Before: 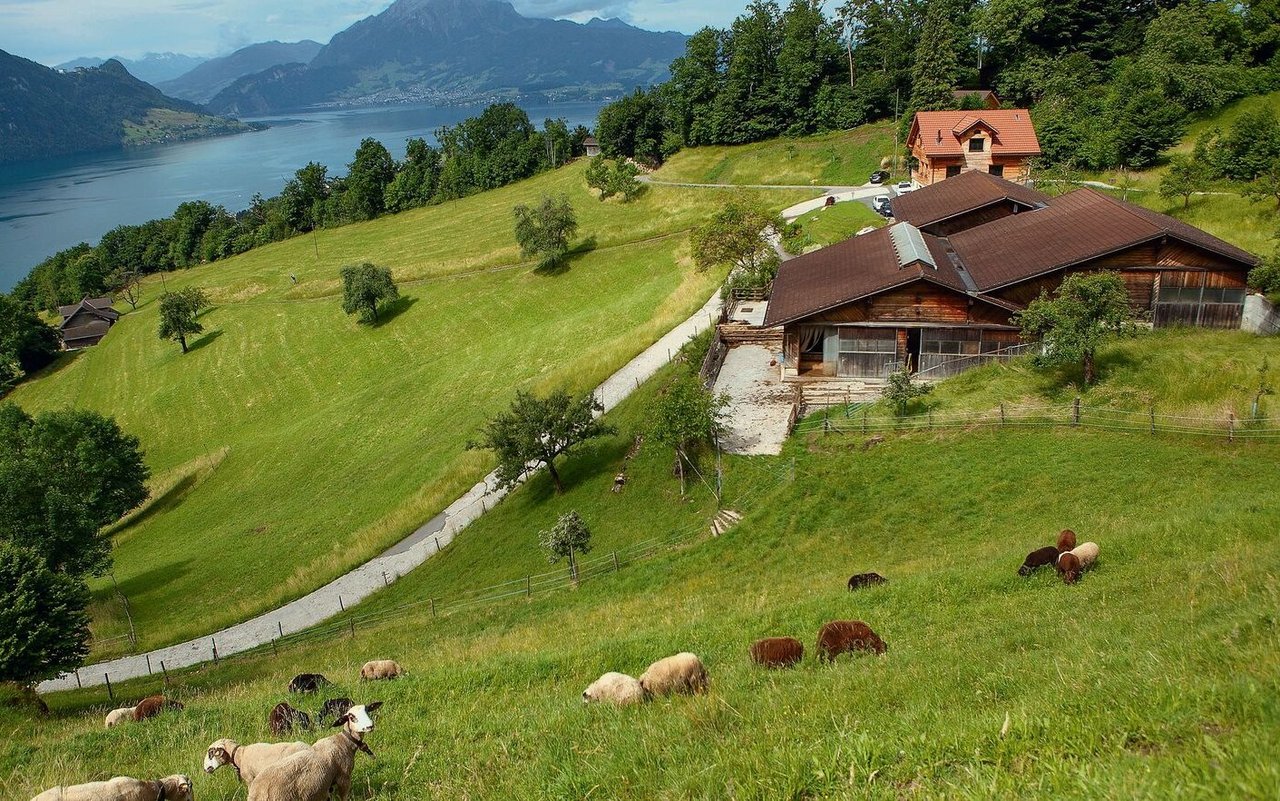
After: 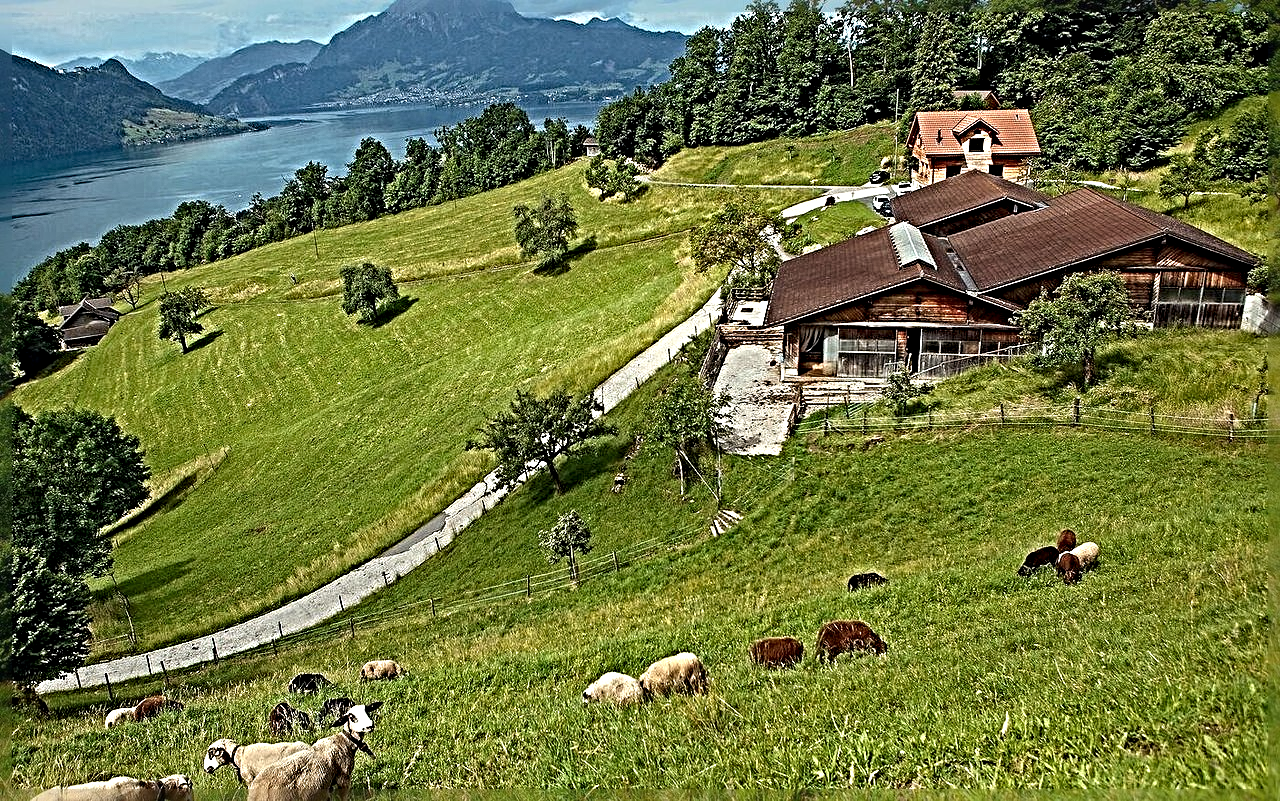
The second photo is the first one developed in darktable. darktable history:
tone equalizer: on, module defaults
sharpen: radius 6.3, amount 1.8, threshold 0
